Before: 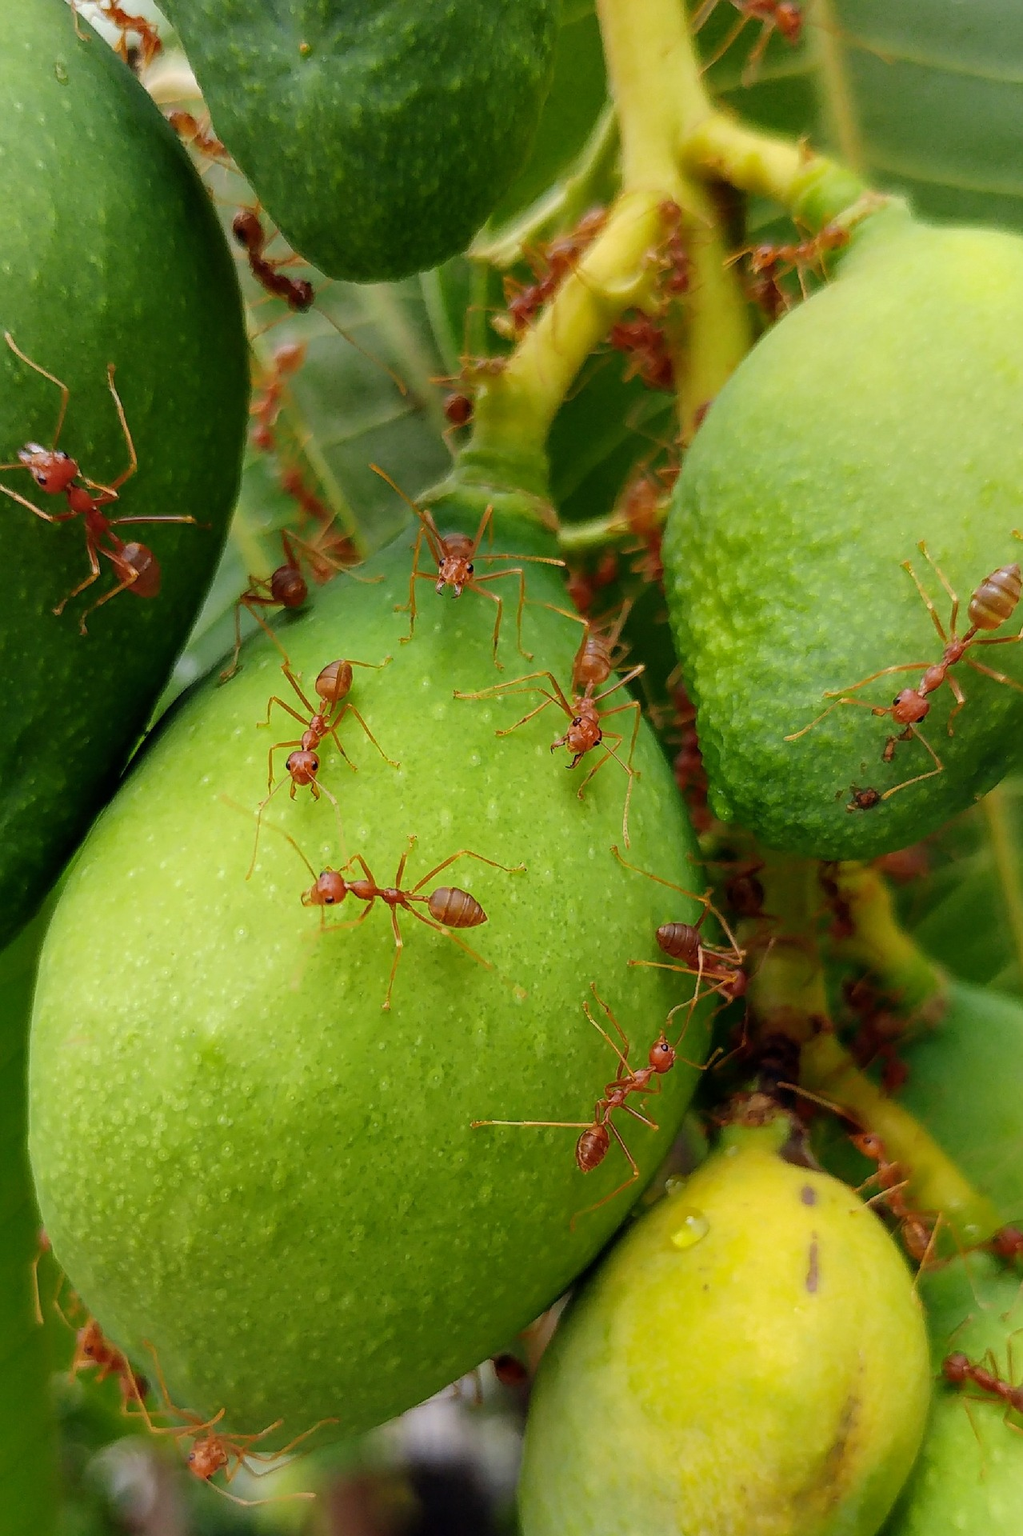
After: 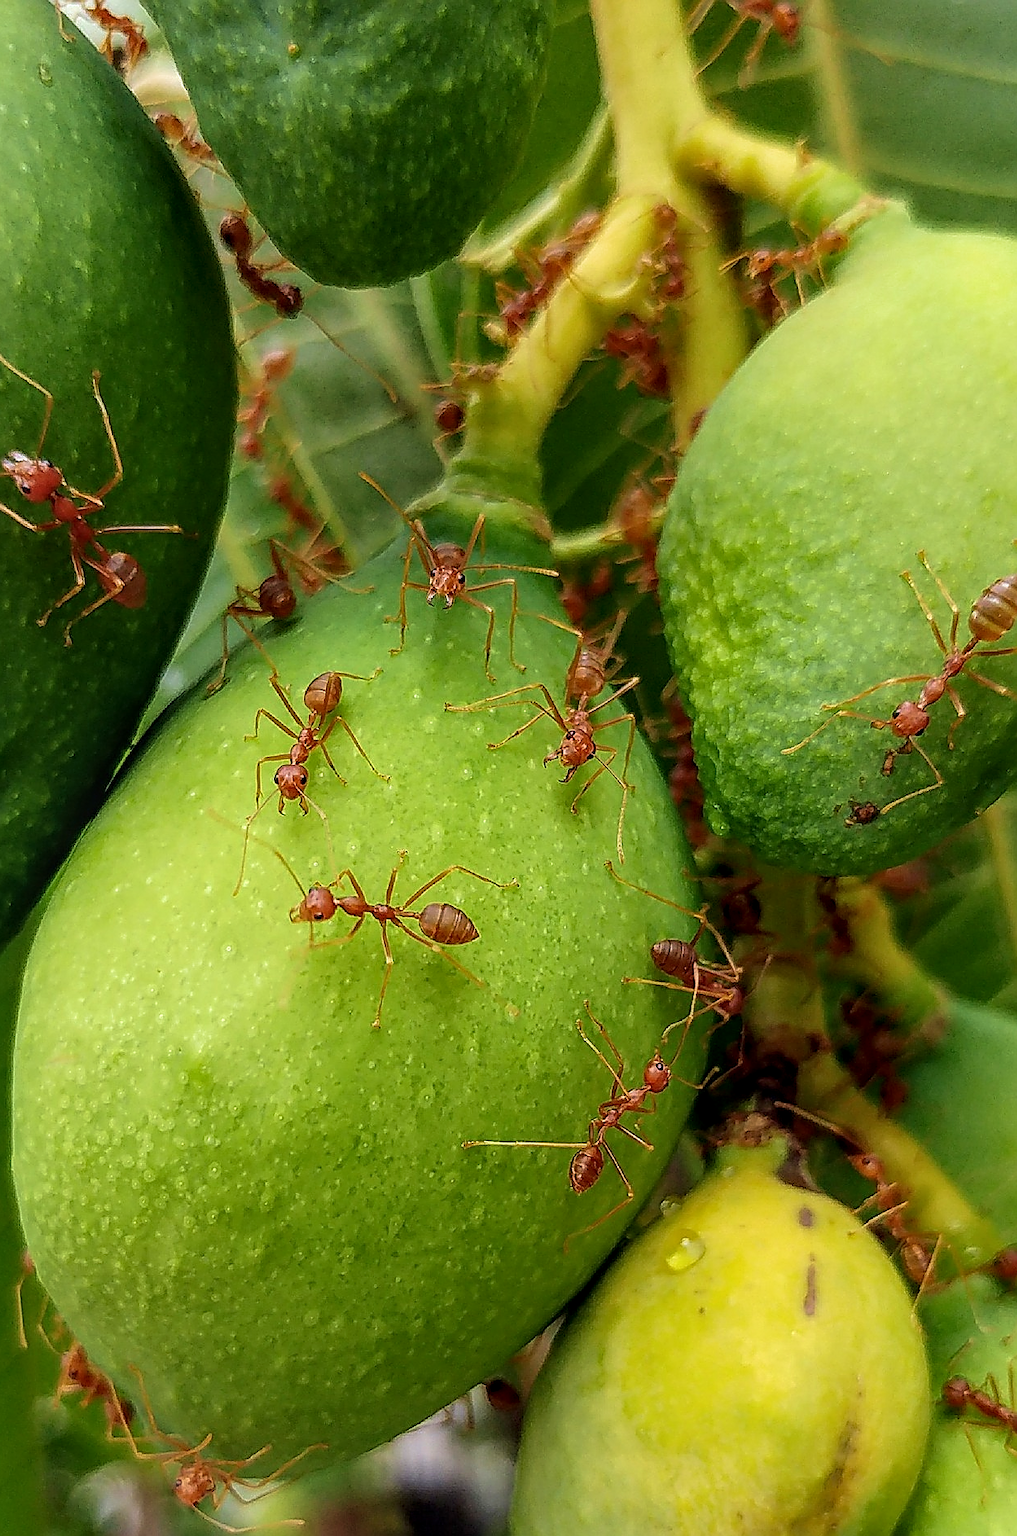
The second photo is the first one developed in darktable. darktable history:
sharpen: radius 1.632, amount 1.305
local contrast: on, module defaults
crop and rotate: left 1.686%, right 0.622%, bottom 1.753%
velvia: on, module defaults
